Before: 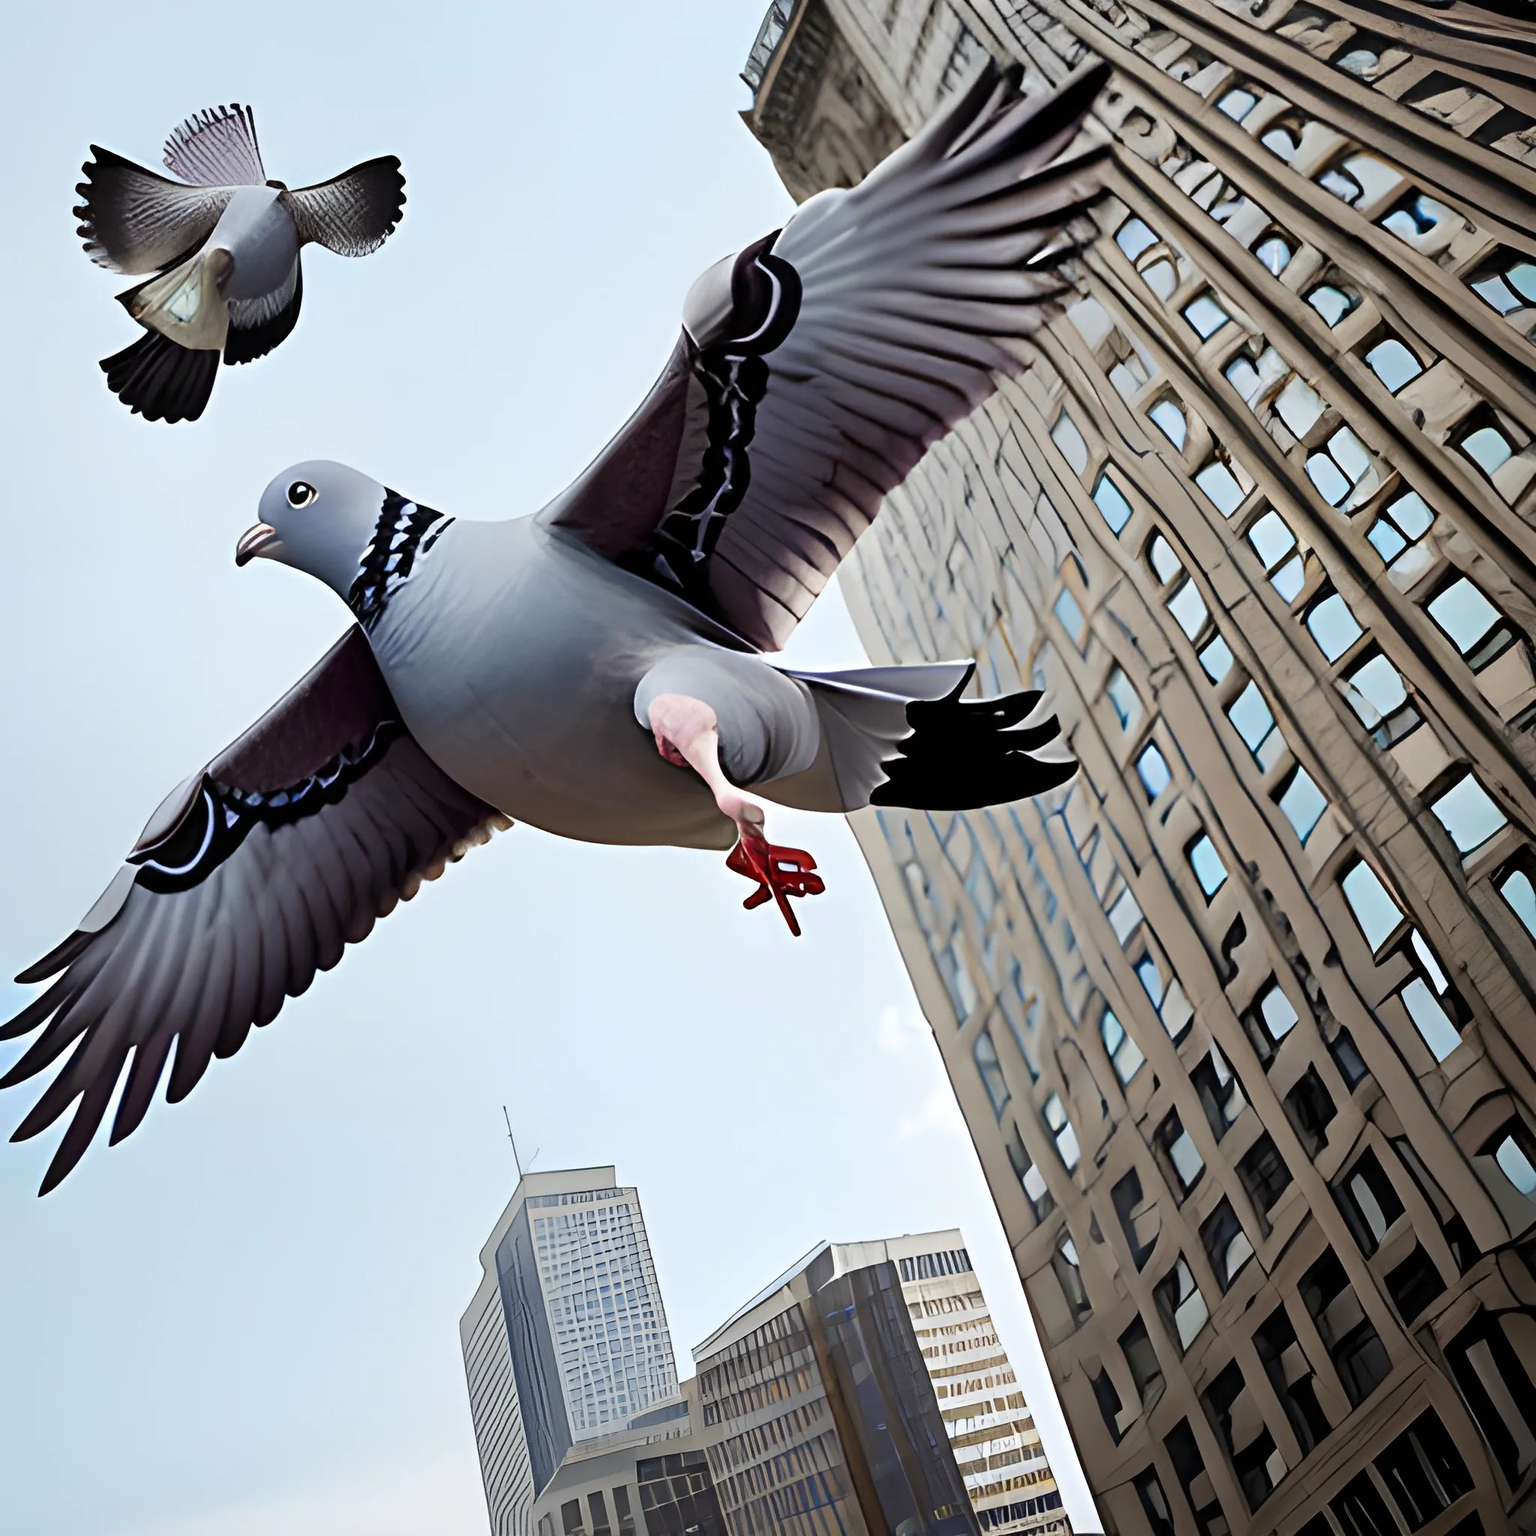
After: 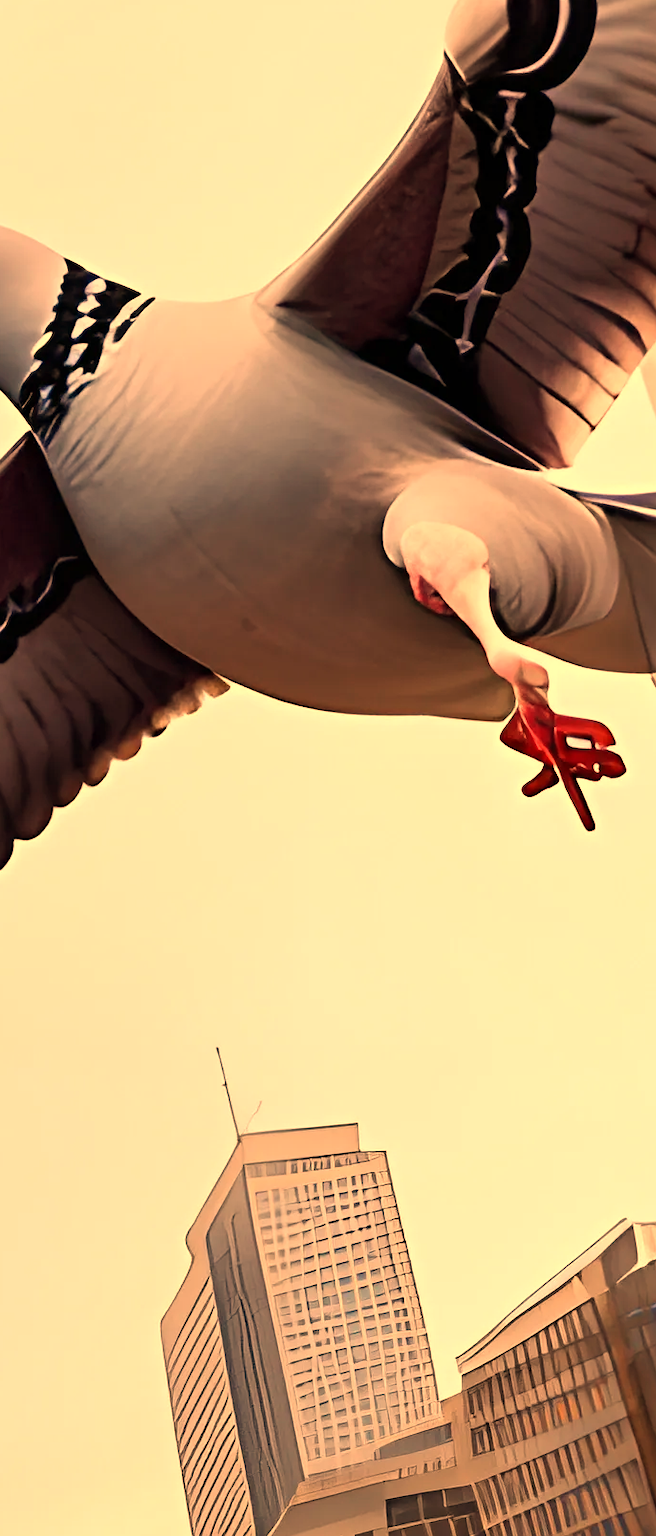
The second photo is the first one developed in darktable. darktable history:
white balance: red 1.467, blue 0.684
crop and rotate: left 21.77%, top 18.528%, right 44.676%, bottom 2.997%
